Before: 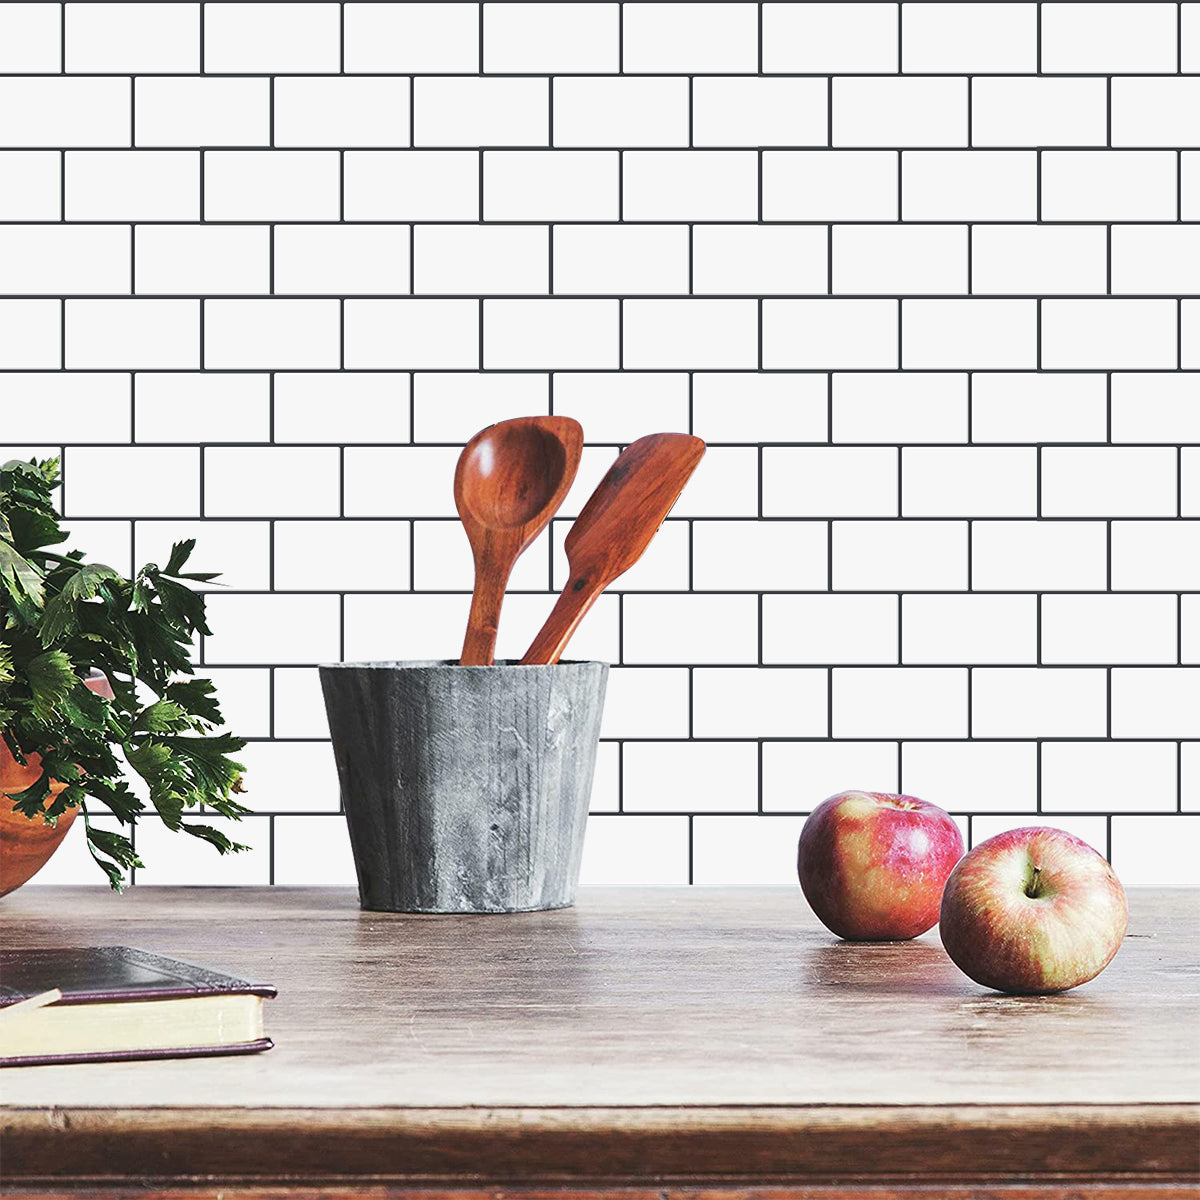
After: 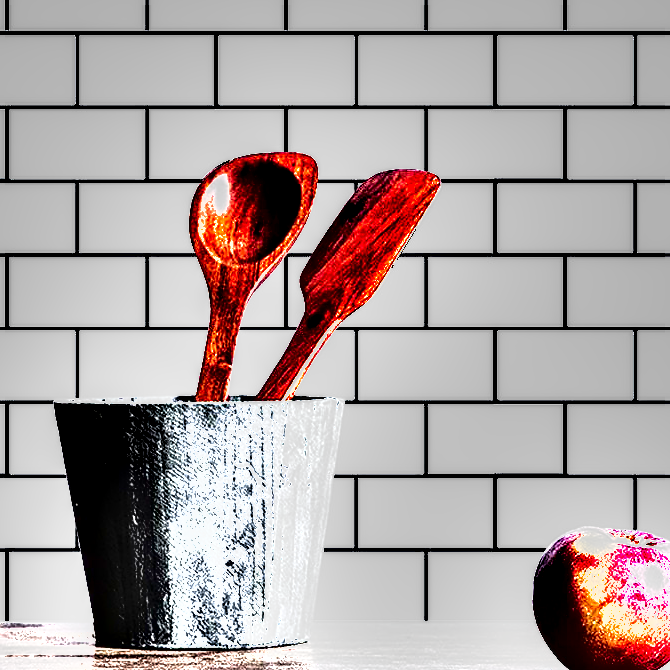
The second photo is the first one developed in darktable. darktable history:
local contrast: highlights 60%, shadows 60%, detail 160%
base curve: curves: ch0 [(0, 0) (0.088, 0.125) (0.176, 0.251) (0.354, 0.501) (0.613, 0.749) (1, 0.877)], preserve colors none
crop and rotate: left 22.13%, top 22.054%, right 22.026%, bottom 22.102%
sharpen: on, module defaults
levels: levels [0.012, 0.367, 0.697]
shadows and highlights: soften with gaussian
